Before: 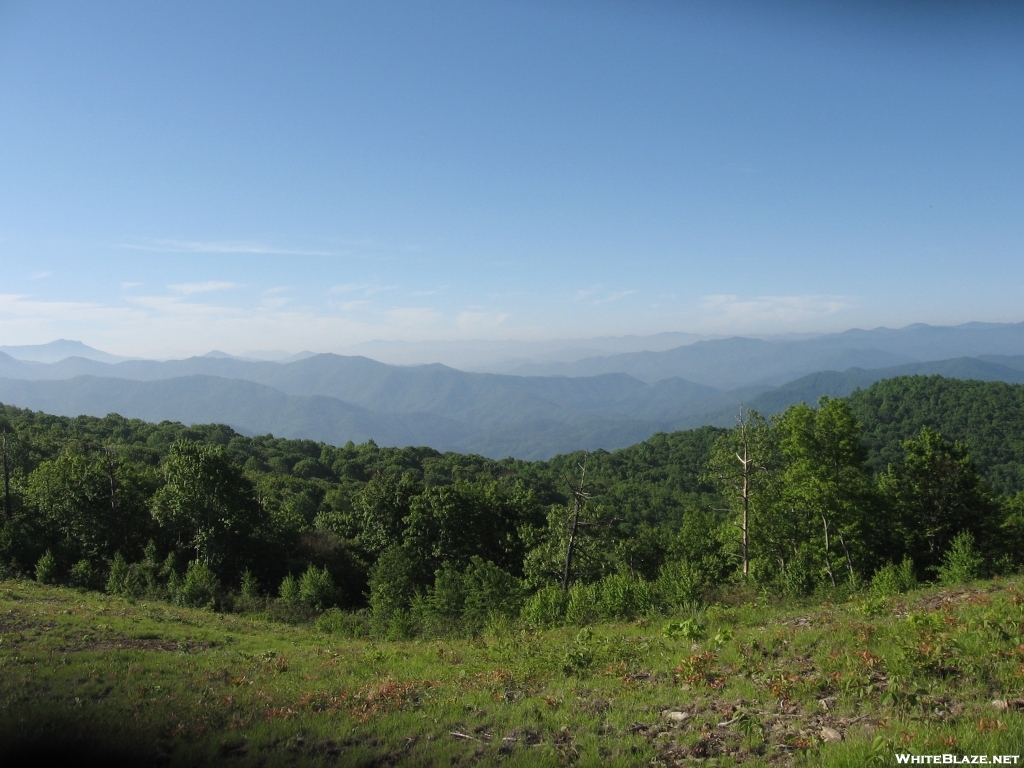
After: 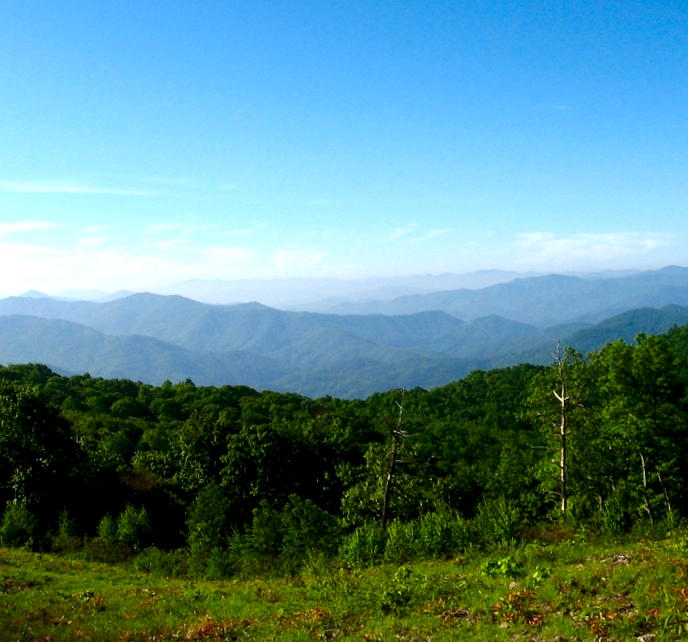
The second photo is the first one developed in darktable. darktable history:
contrast brightness saturation: contrast 0.13, brightness -0.24, saturation 0.14
rotate and perspective: rotation -3.52°, crop left 0.036, crop right 0.964, crop top 0.081, crop bottom 0.919
crop and rotate: angle -3.27°, left 14.277%, top 0.028%, right 10.766%, bottom 0.028%
exposure: black level correction 0.012, exposure 0.7 EV, compensate exposure bias true, compensate highlight preservation false
color balance rgb: perceptual saturation grading › global saturation 20%, global vibrance 20%
